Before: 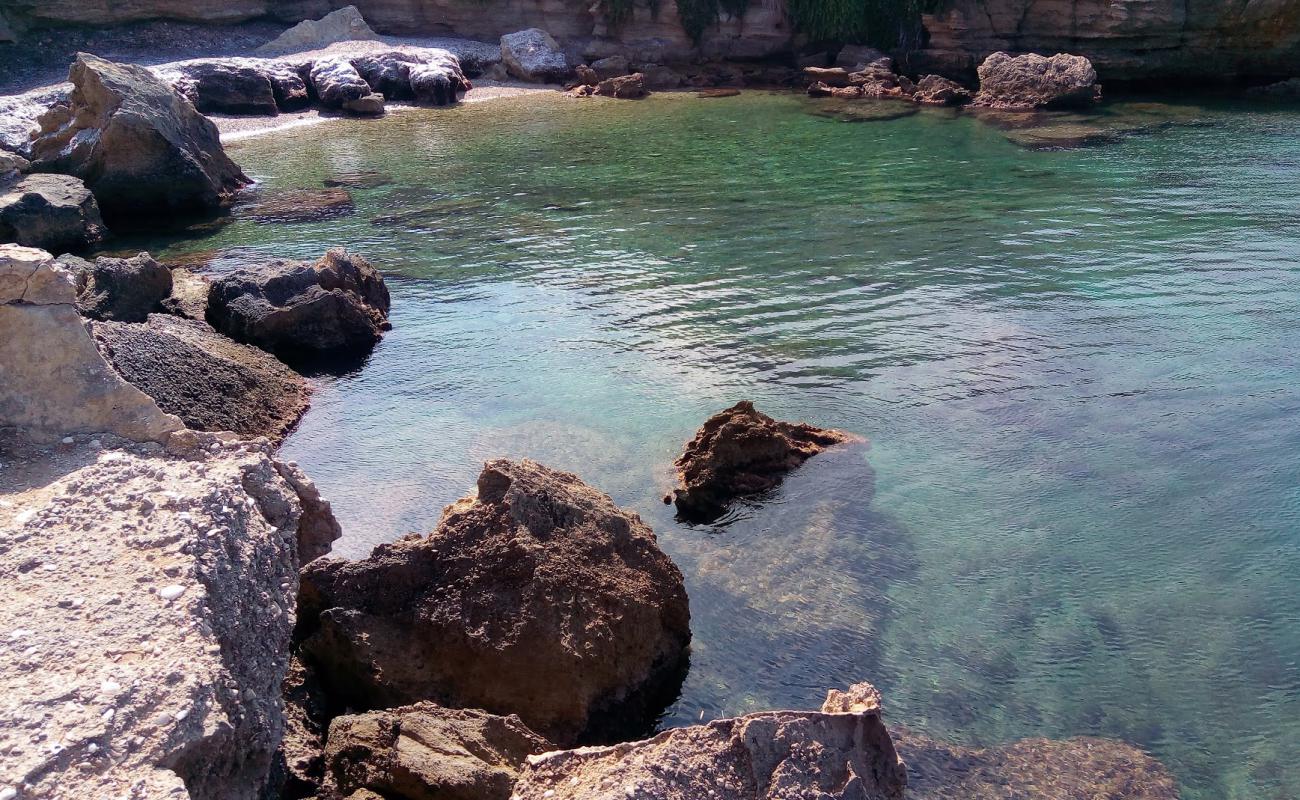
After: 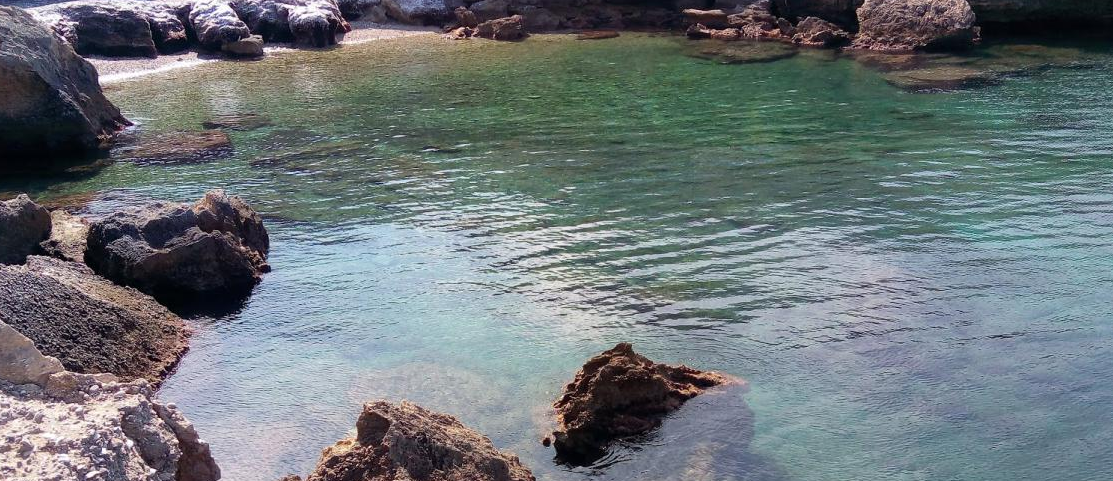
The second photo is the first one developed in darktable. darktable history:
crop and rotate: left 9.323%, top 7.309%, right 5.005%, bottom 32.458%
